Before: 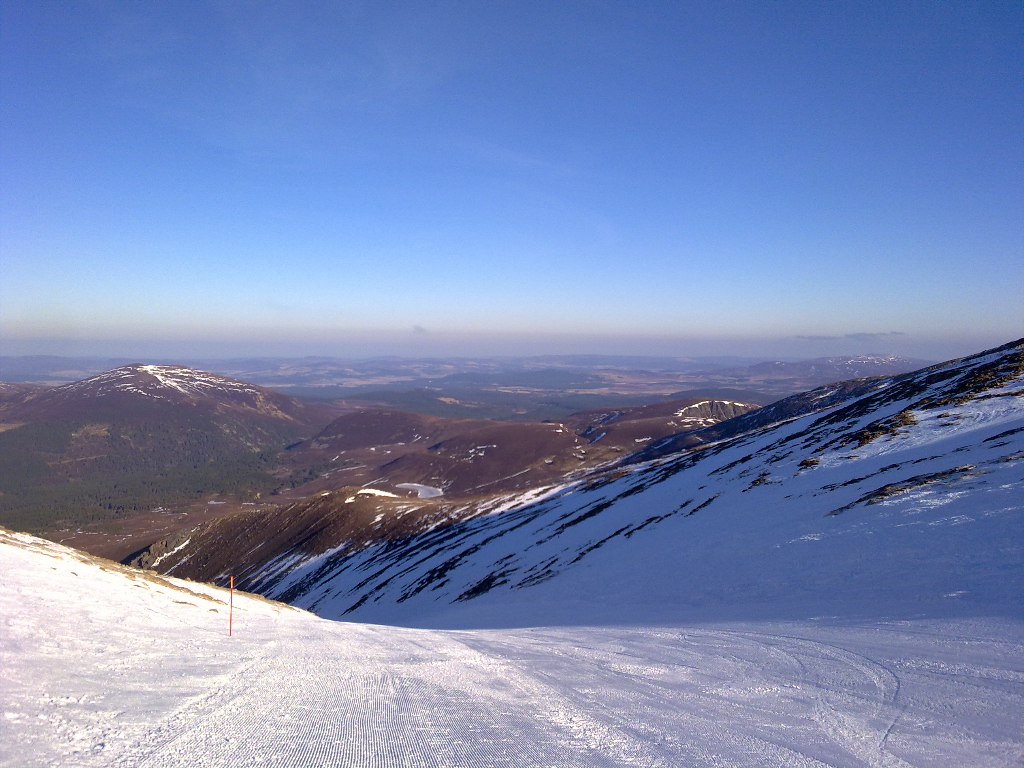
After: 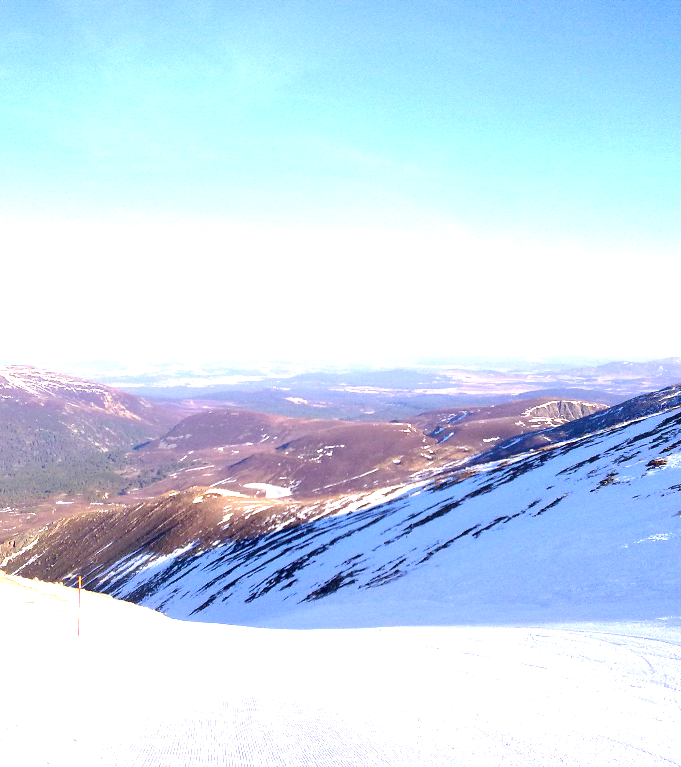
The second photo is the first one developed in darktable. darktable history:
crop and rotate: left 14.933%, right 18.504%
exposure: black level correction 0, exposure 2.094 EV, compensate highlight preservation false
